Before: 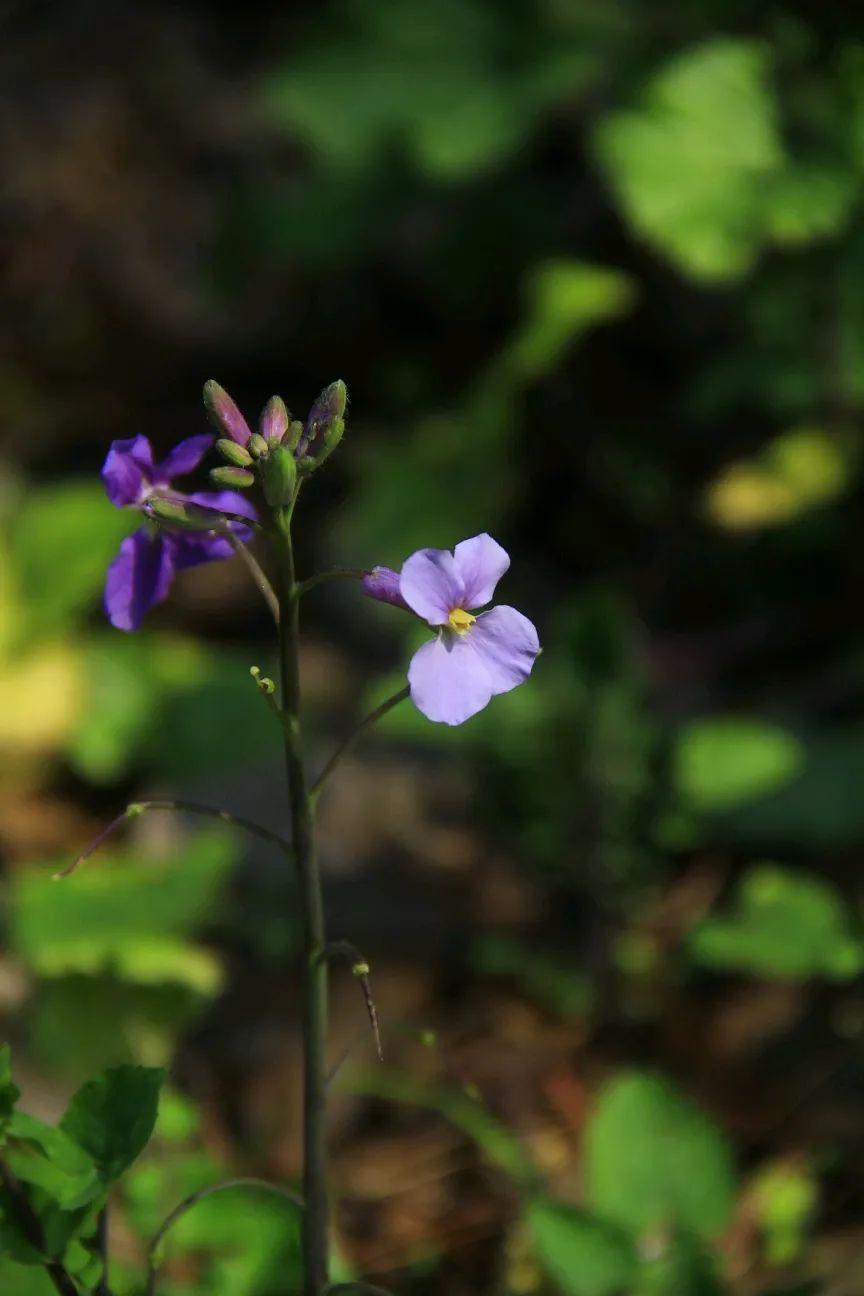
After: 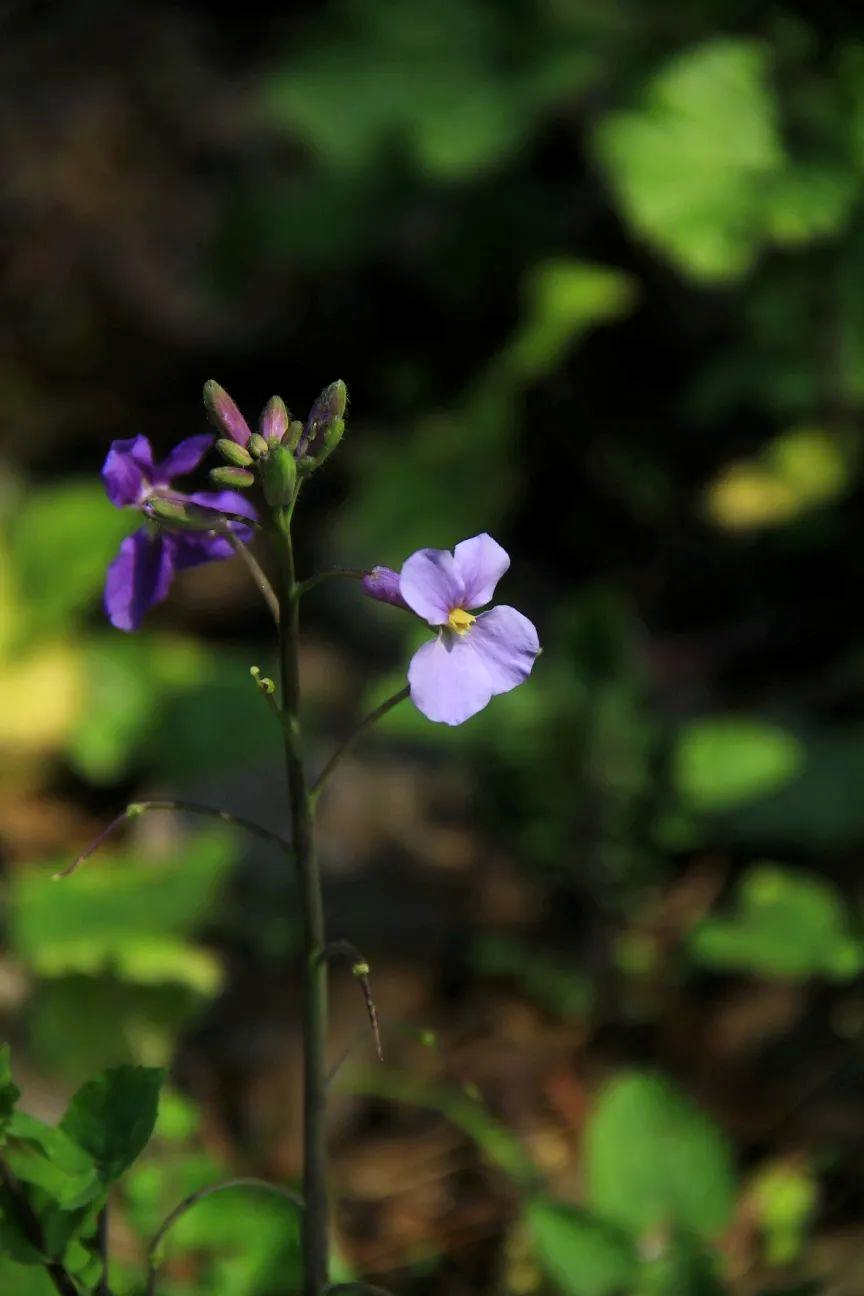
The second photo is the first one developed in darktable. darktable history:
levels: levels [0.016, 0.492, 0.969]
